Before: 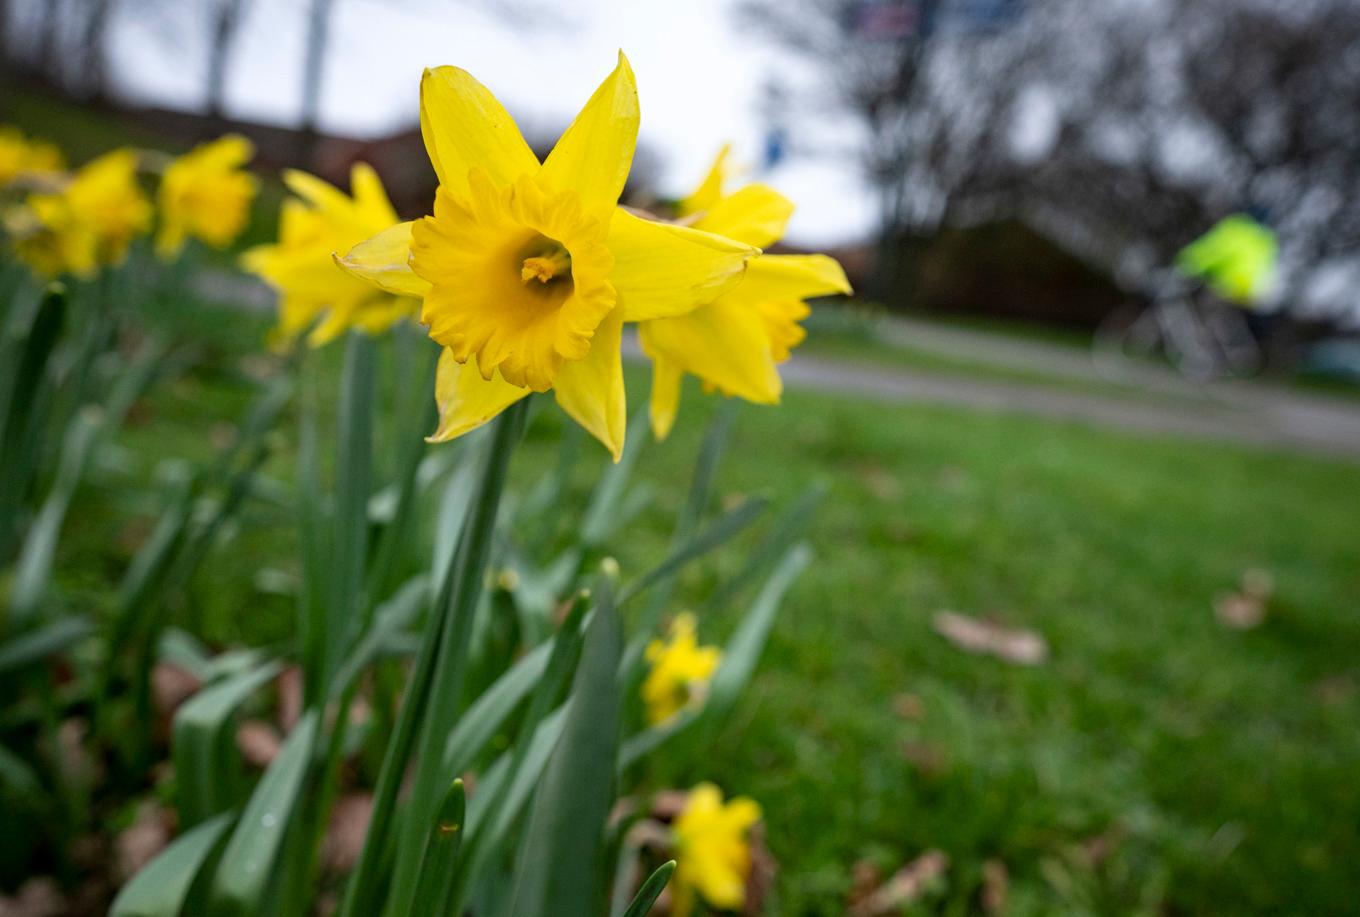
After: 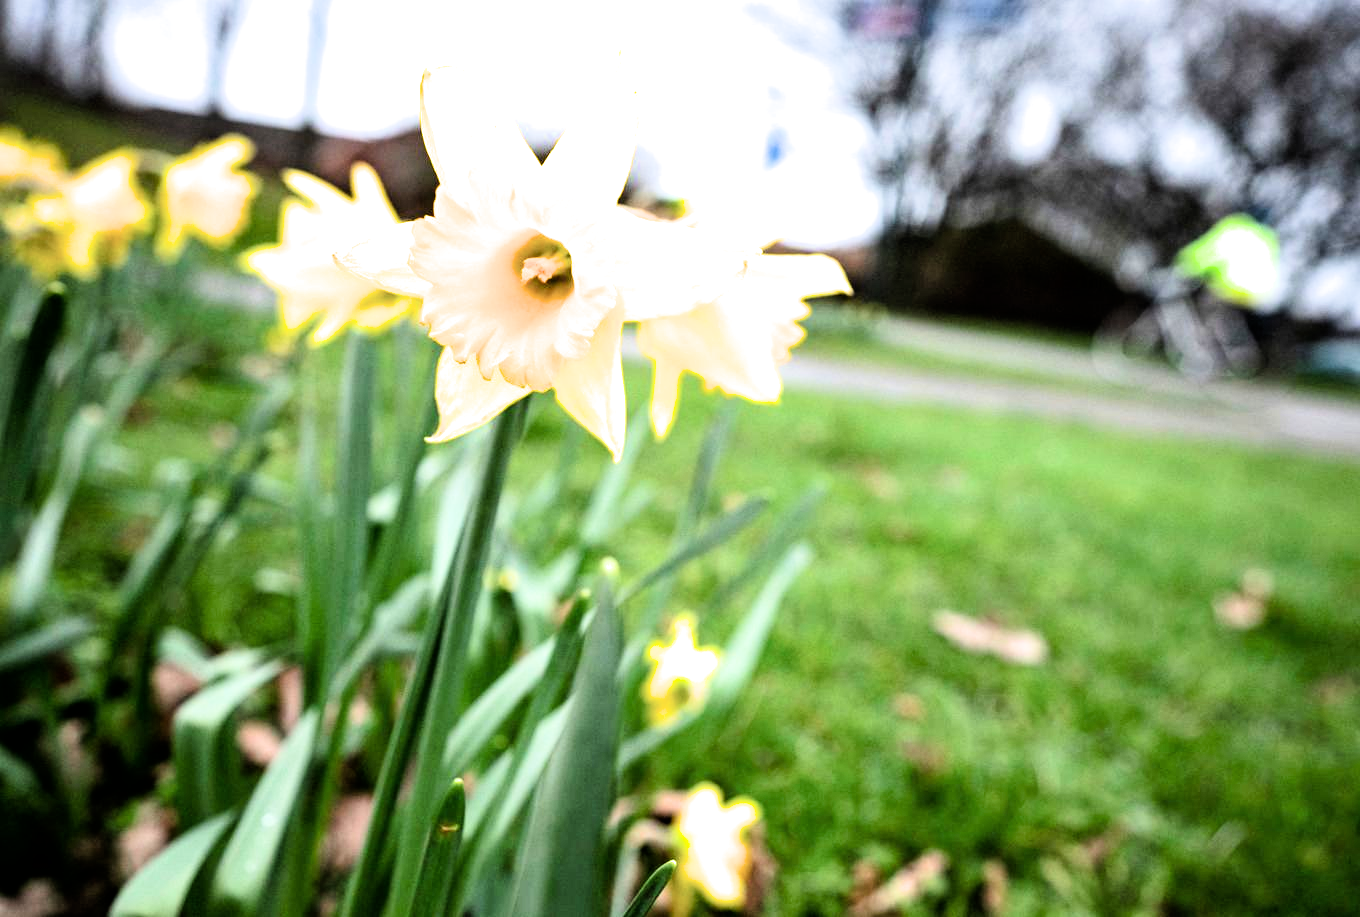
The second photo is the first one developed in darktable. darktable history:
filmic rgb: black relative exposure -5.42 EV, white relative exposure 2.85 EV, dynamic range scaling -37.73%, hardness 4, contrast 1.605, highlights saturation mix -0.93%
exposure: black level correction 0, exposure 1.388 EV, compensate exposure bias true, compensate highlight preservation false
